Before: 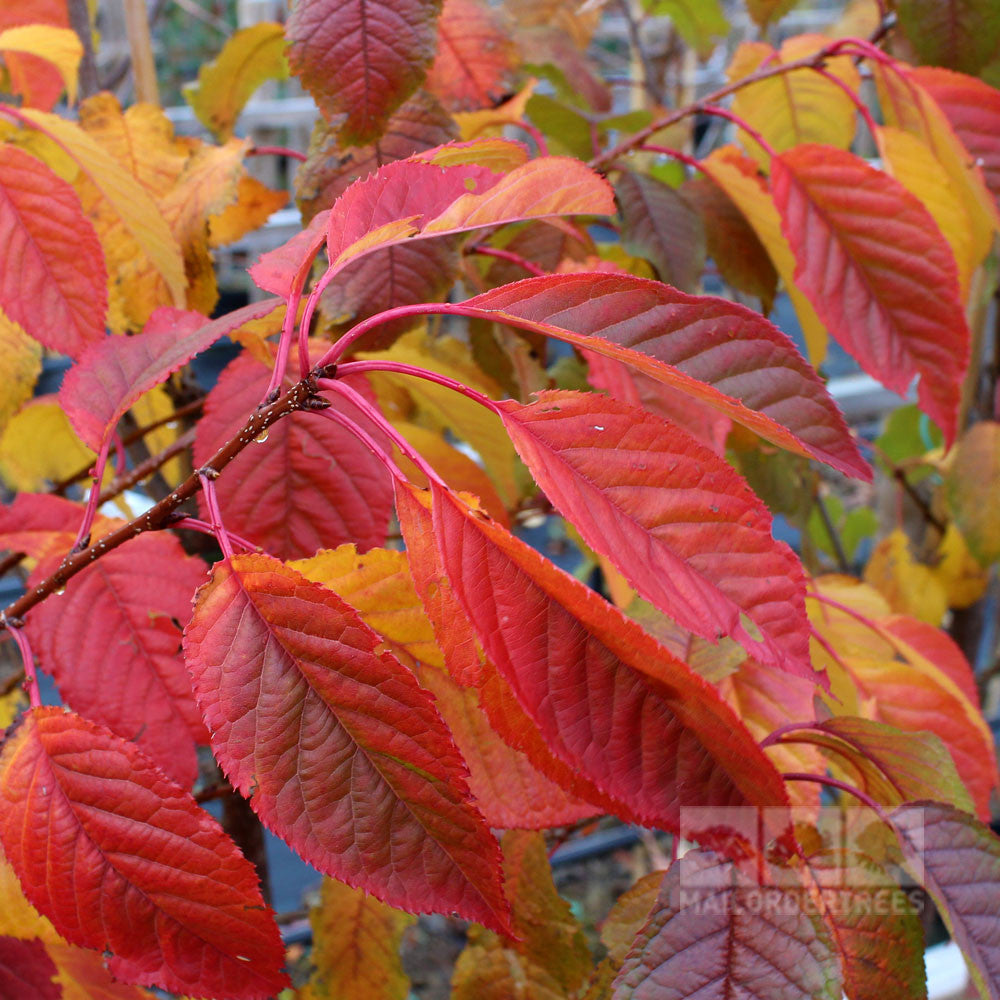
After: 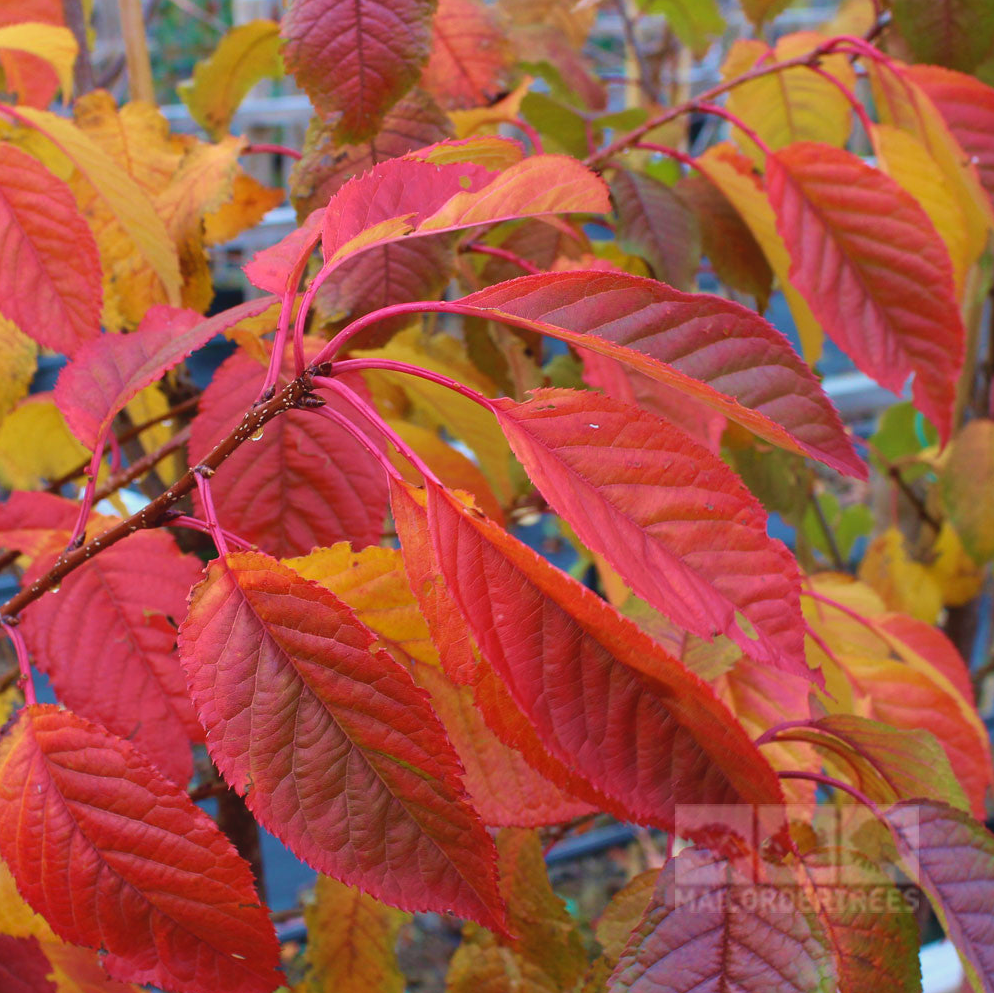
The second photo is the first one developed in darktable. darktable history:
velvia: strength 44.68%
crop and rotate: left 0.585%, top 0.286%, bottom 0.364%
contrast brightness saturation: contrast -0.128
